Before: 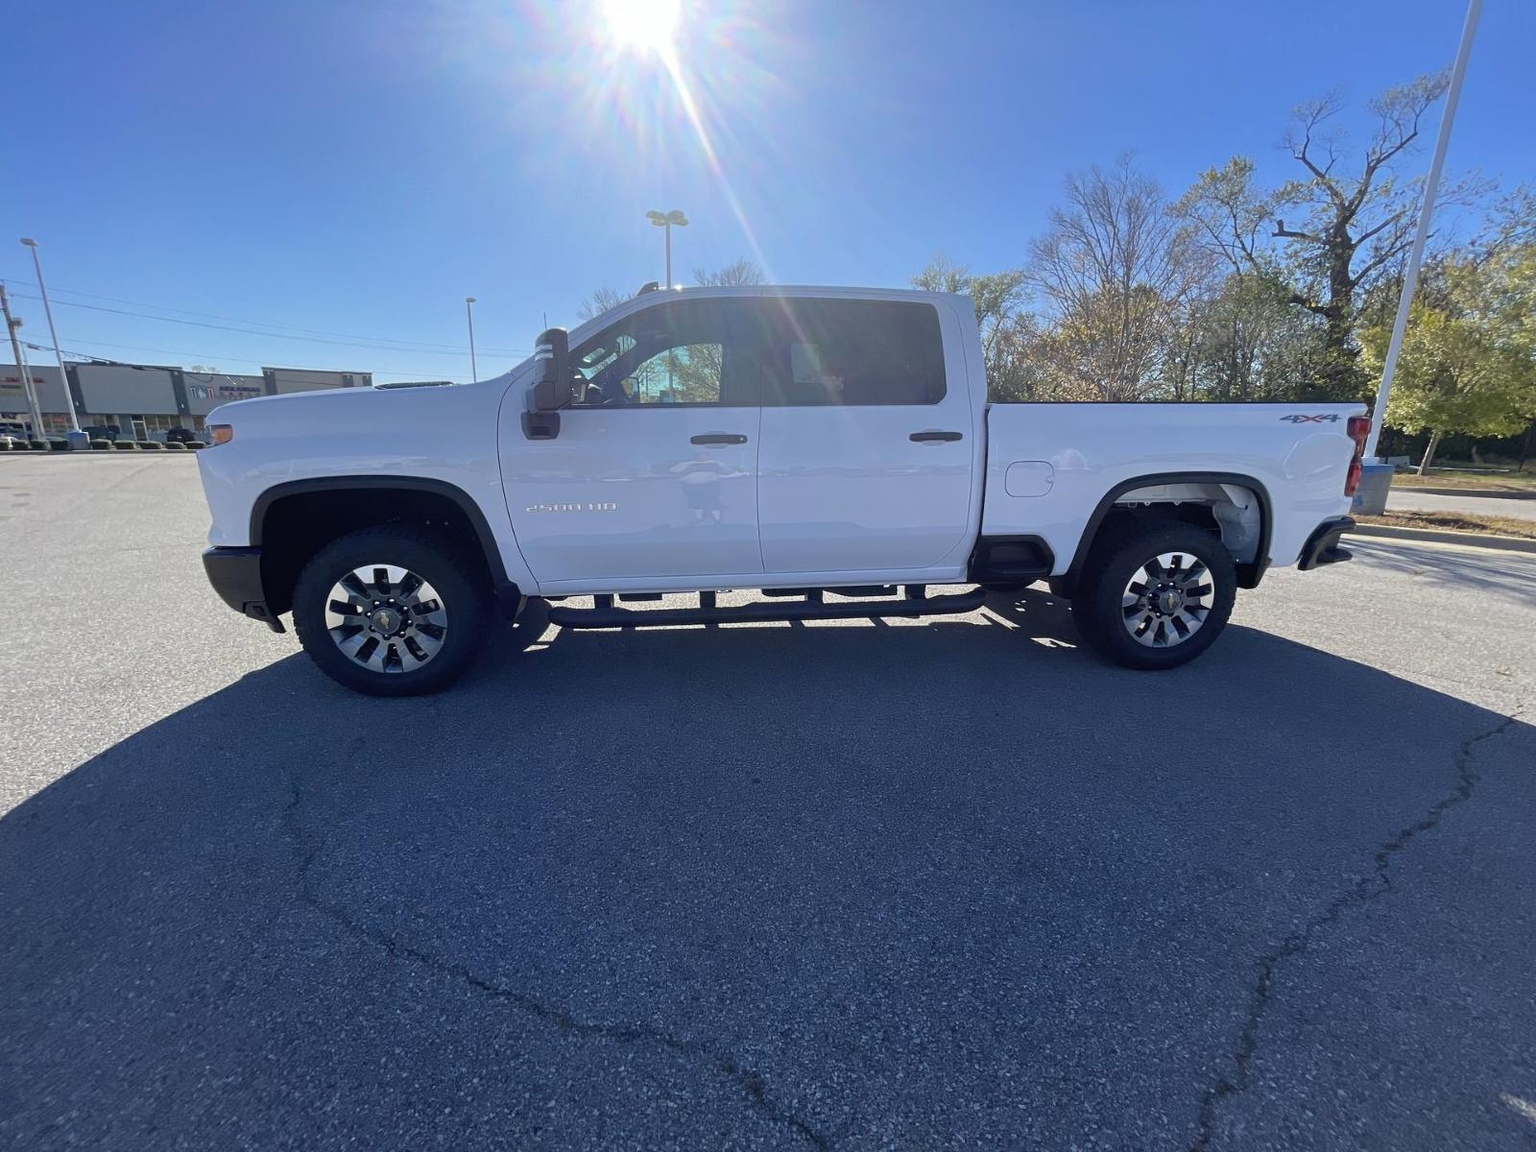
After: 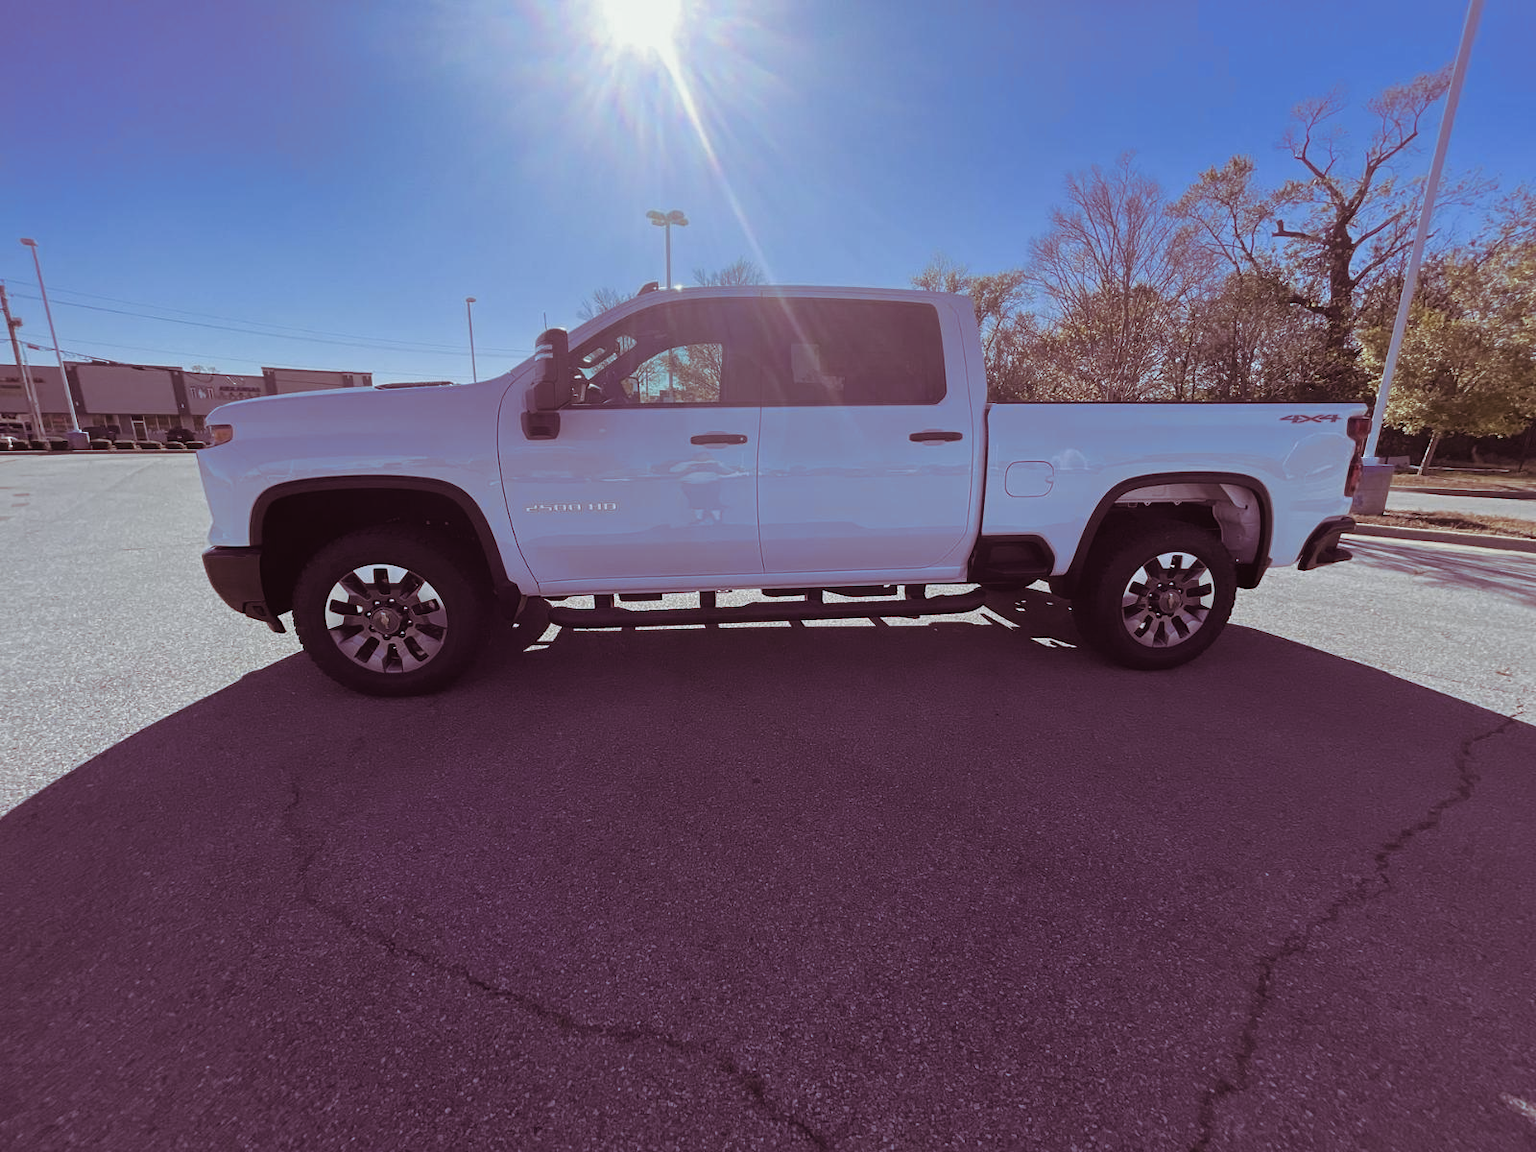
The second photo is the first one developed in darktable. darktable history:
white balance: red 0.967, blue 1.049
color balance rgb: shadows lift › luminance -10%, shadows lift › chroma 1%, shadows lift › hue 113°, power › luminance -15%, highlights gain › chroma 0.2%, highlights gain › hue 333°, global offset › luminance 0.5%, perceptual saturation grading › global saturation 20%, perceptual saturation grading › highlights -50%, perceptual saturation grading › shadows 25%, contrast -10%
split-toning: on, module defaults
